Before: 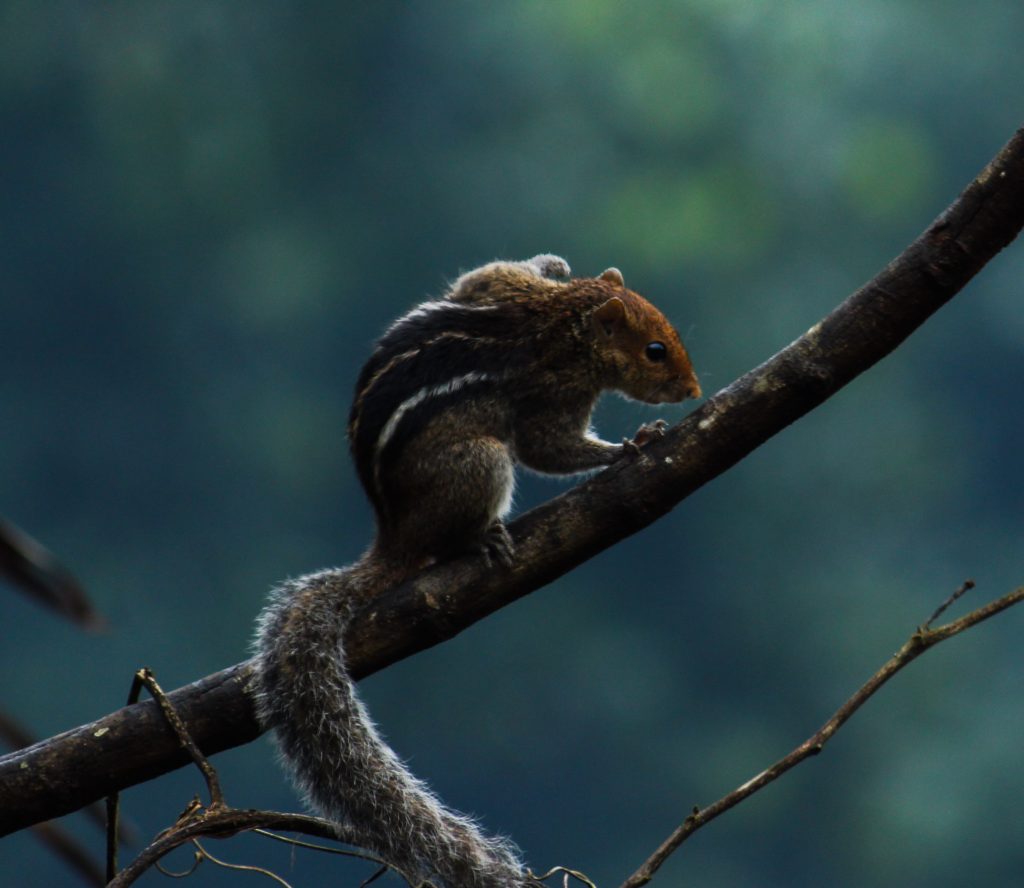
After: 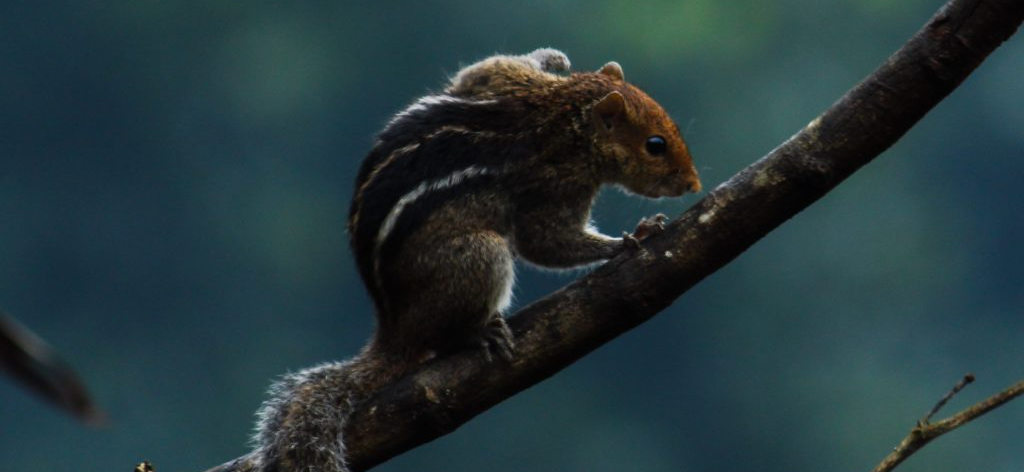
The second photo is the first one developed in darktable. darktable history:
crop and rotate: top 23.241%, bottom 23.606%
